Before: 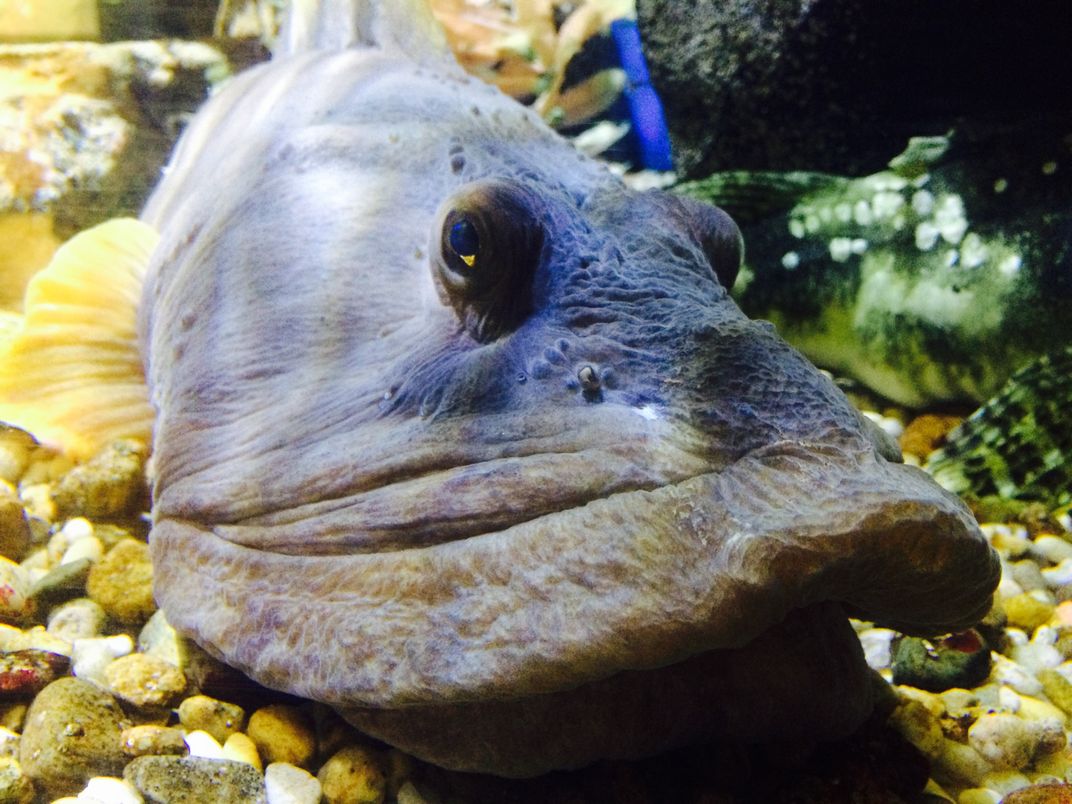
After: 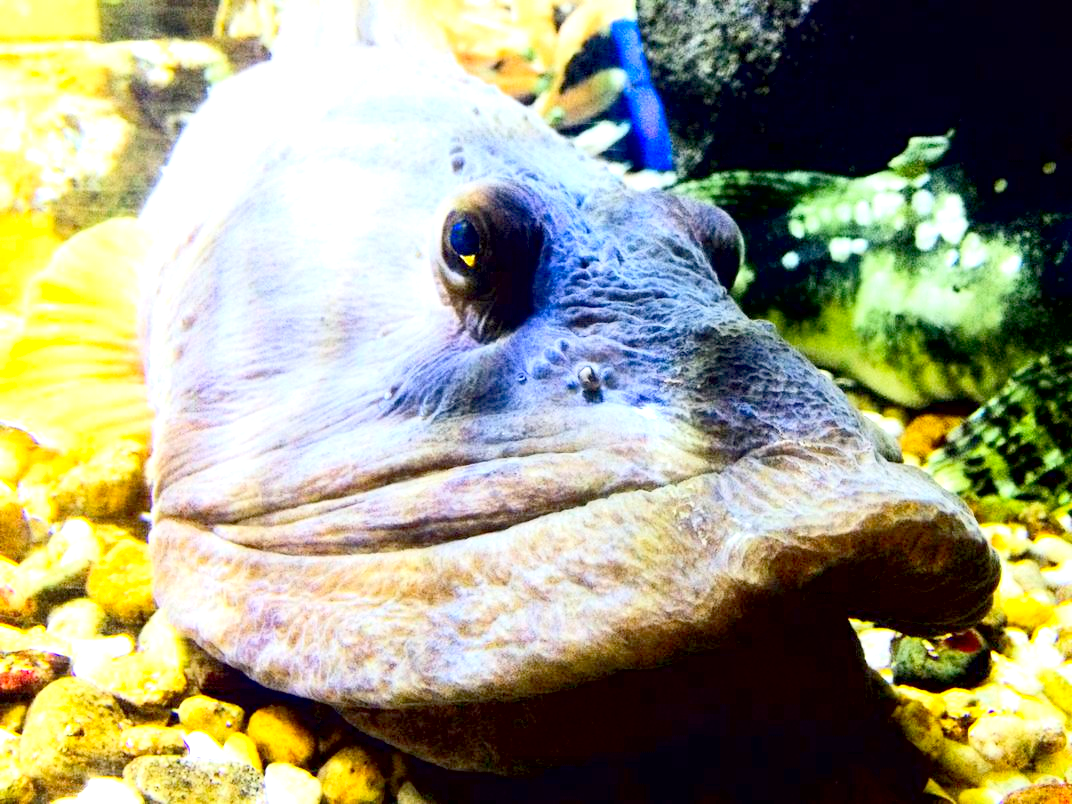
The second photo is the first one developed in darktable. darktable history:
exposure: black level correction 0.01, exposure 1 EV, compensate highlight preservation false
contrast brightness saturation: contrast 0.2, brightness 0.16, saturation 0.22
